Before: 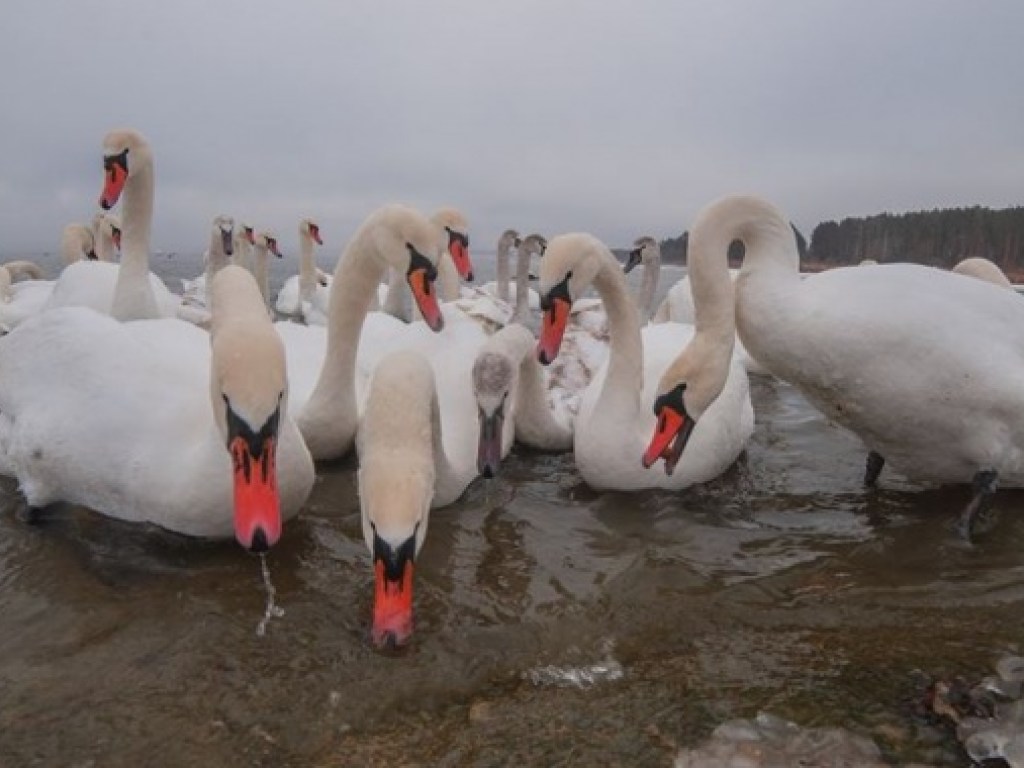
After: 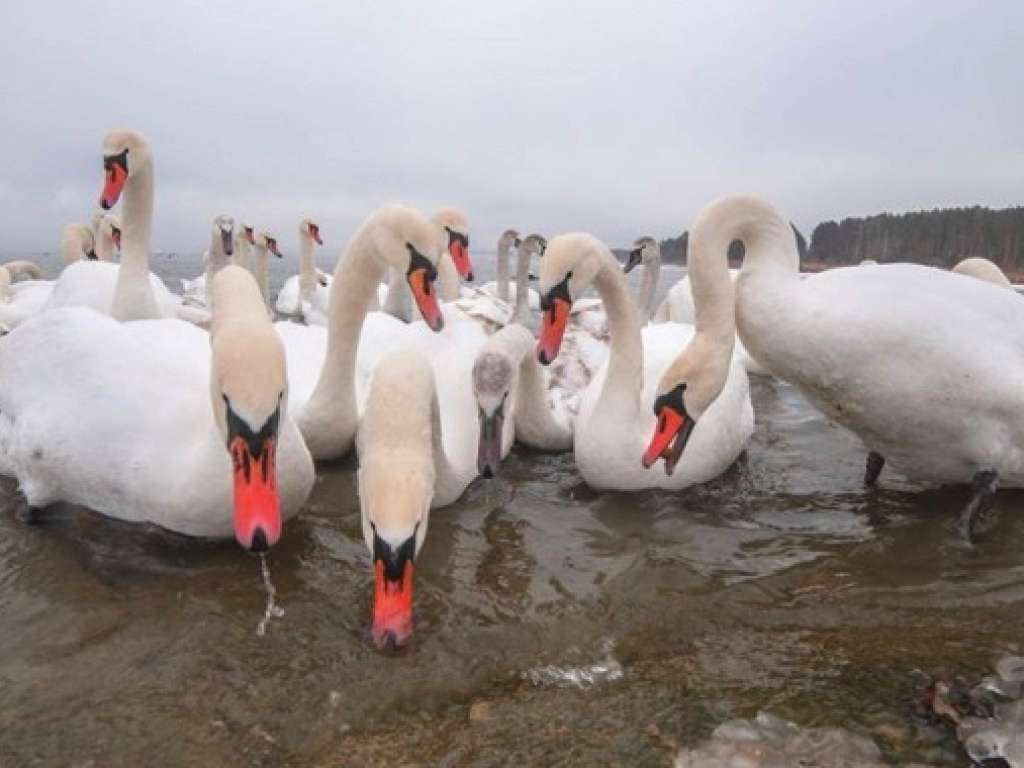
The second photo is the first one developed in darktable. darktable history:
exposure: exposure 0.649 EV, compensate highlight preservation false
